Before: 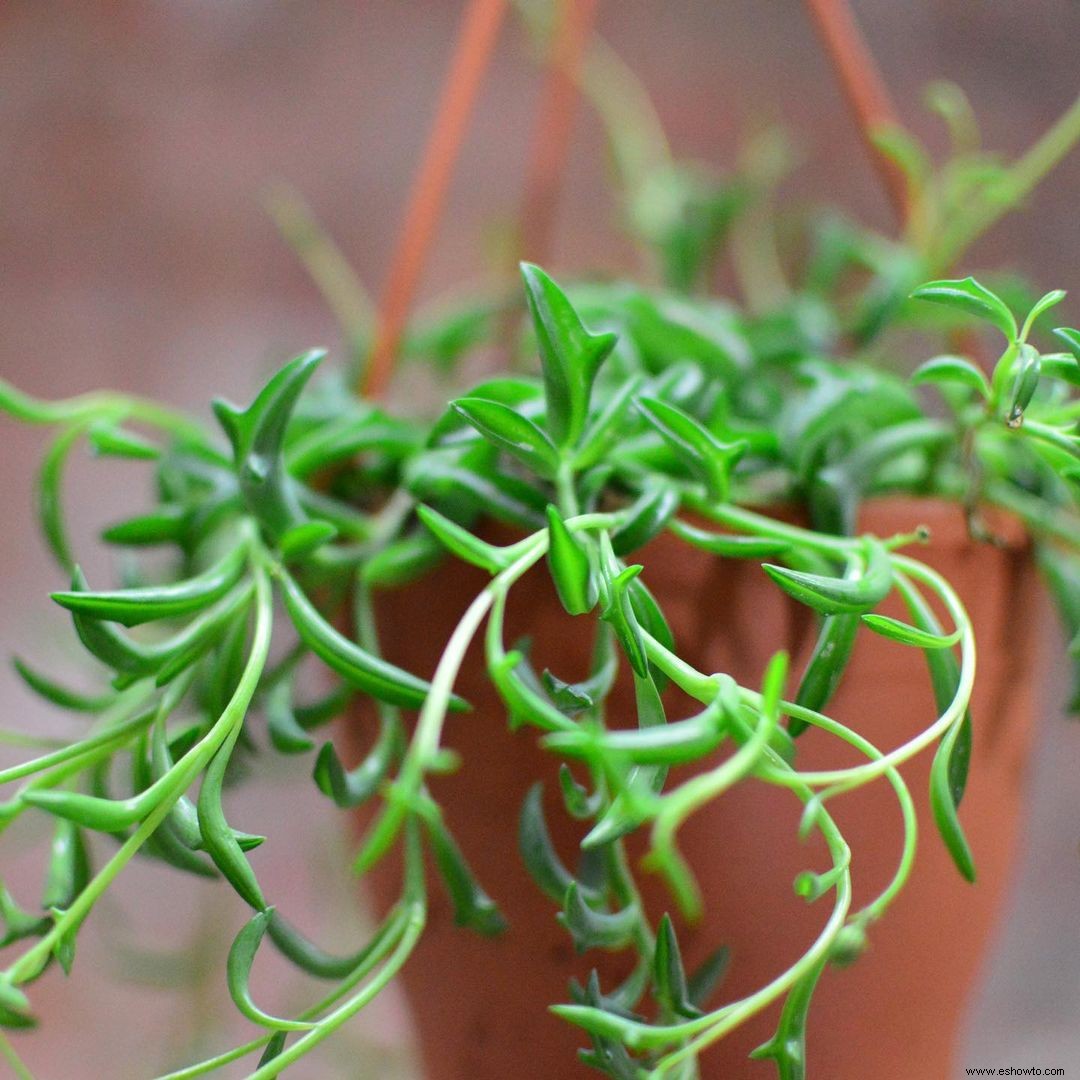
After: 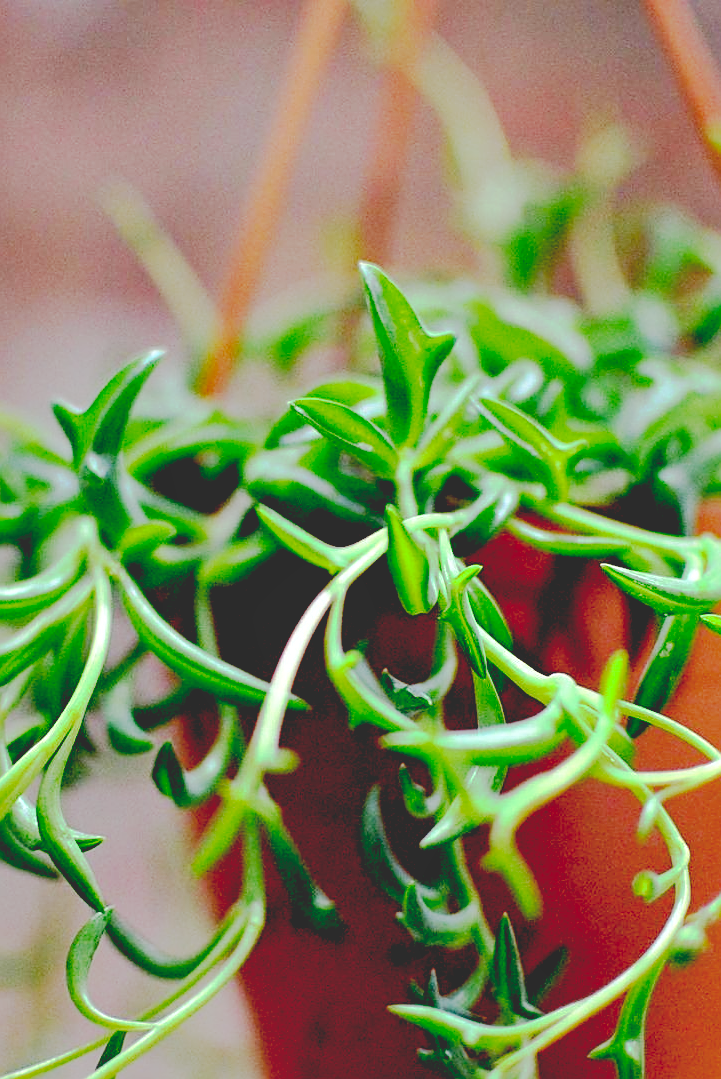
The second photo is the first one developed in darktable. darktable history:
local contrast: mode bilateral grid, contrast 19, coarseness 50, detail 119%, midtone range 0.2
base curve: curves: ch0 [(0.065, 0.026) (0.236, 0.358) (0.53, 0.546) (0.777, 0.841) (0.924, 0.992)], preserve colors none
crop and rotate: left 14.97%, right 18.182%
sharpen: on, module defaults
